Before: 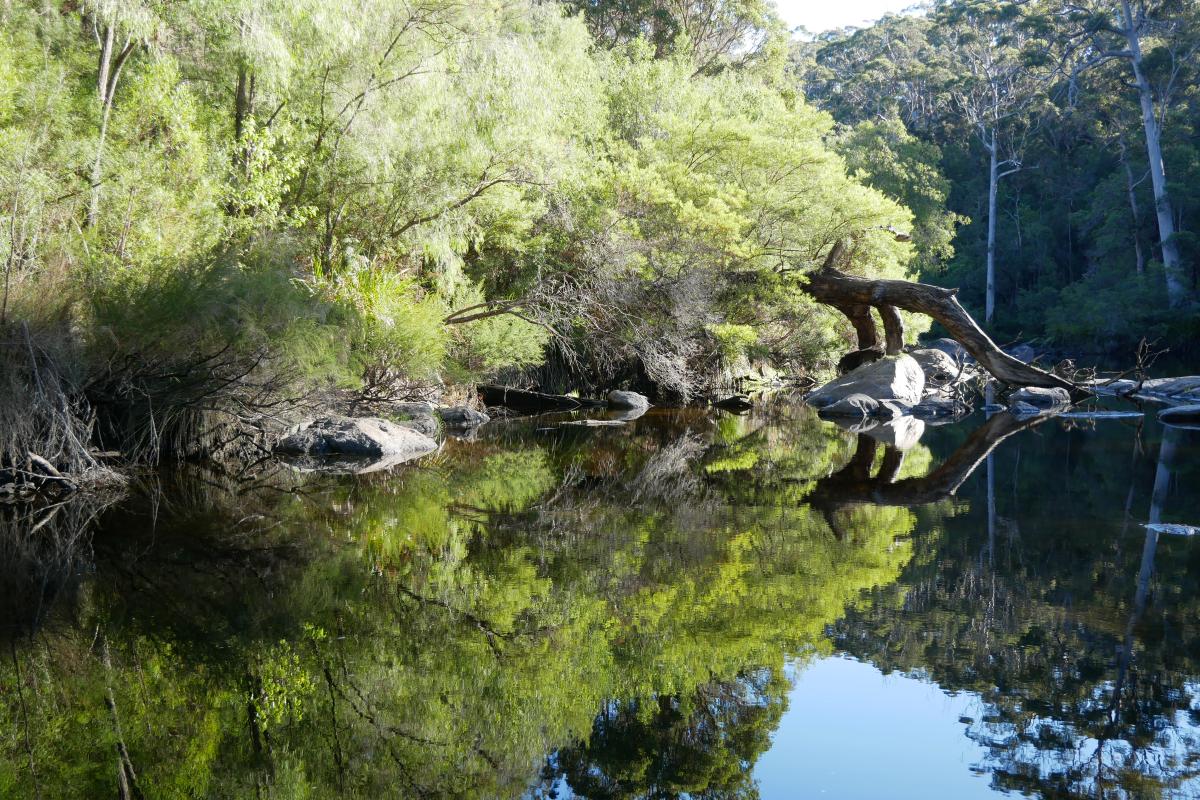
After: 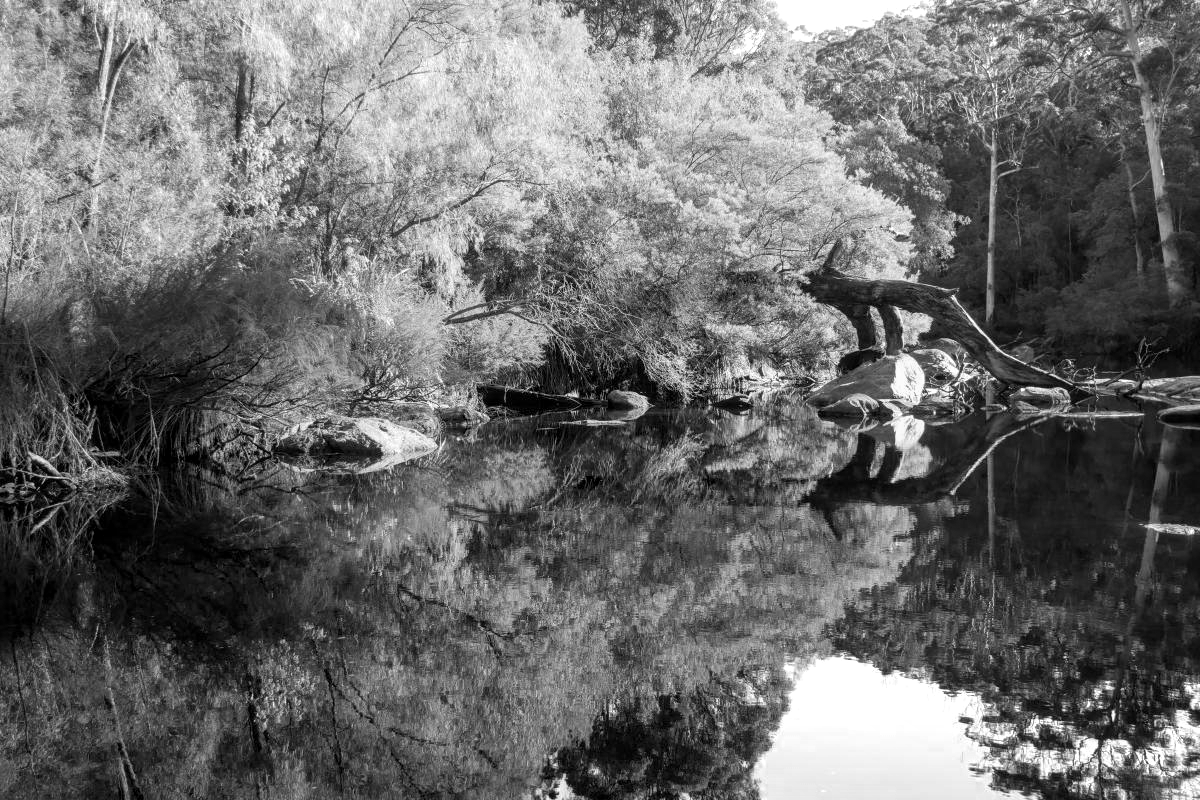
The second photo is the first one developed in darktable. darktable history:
color zones: curves: ch0 [(0, 0.613) (0.01, 0.613) (0.245, 0.448) (0.498, 0.529) (0.642, 0.665) (0.879, 0.777) (0.99, 0.613)]; ch1 [(0, 0) (0.143, 0) (0.286, 0) (0.429, 0) (0.571, 0) (0.714, 0) (0.857, 0)]
local contrast: on, module defaults
